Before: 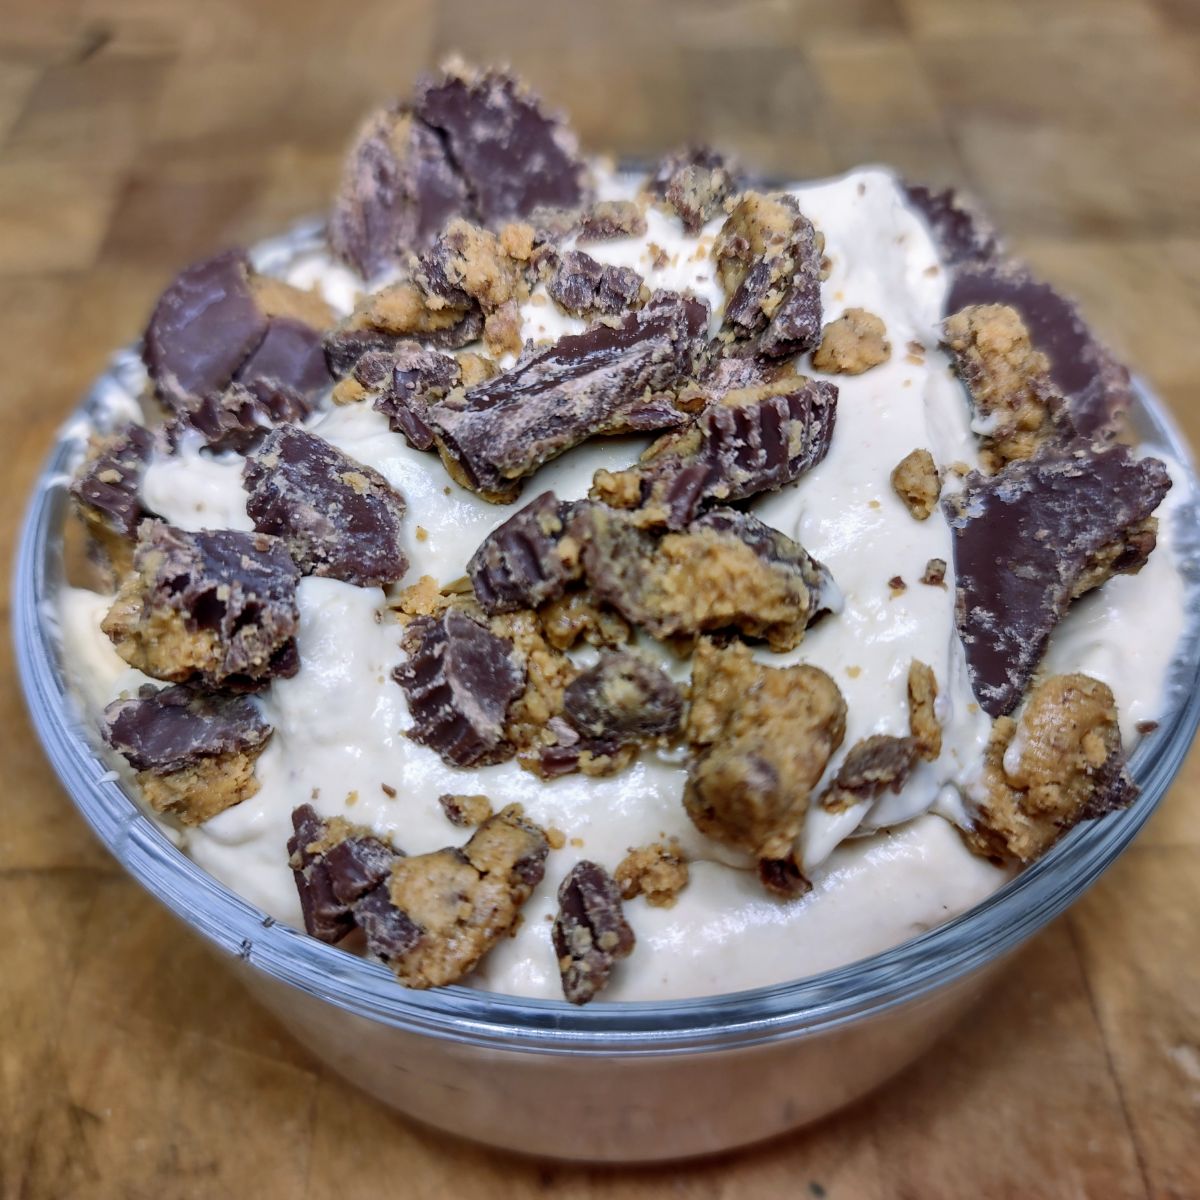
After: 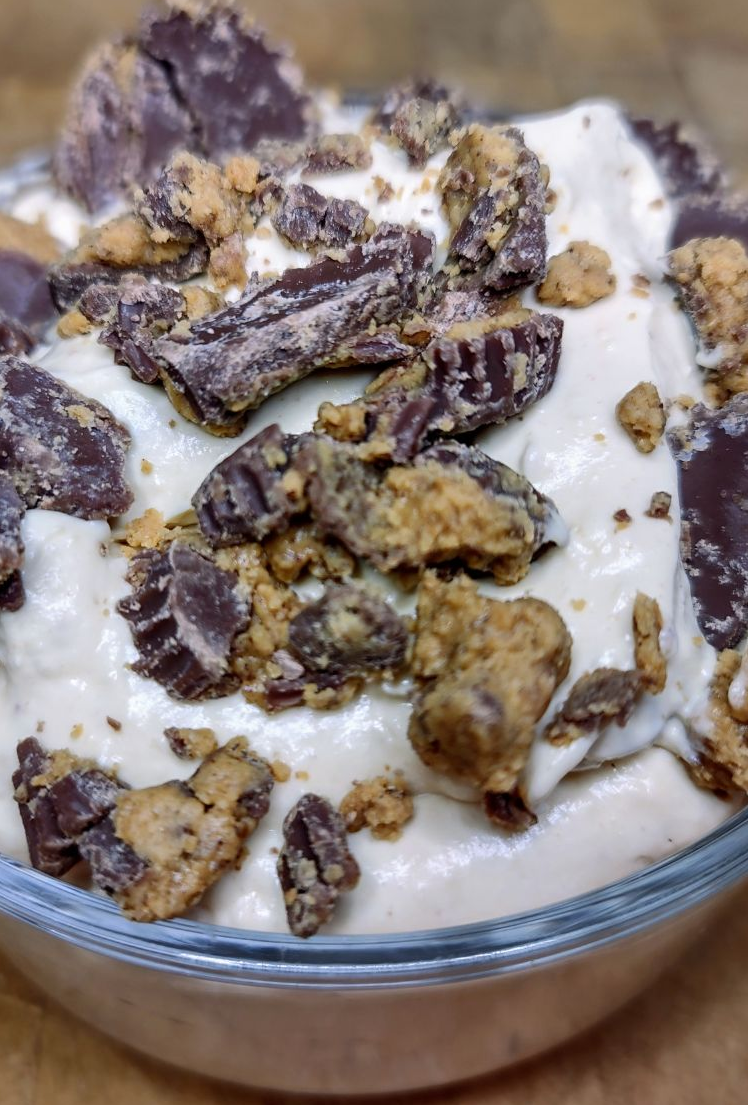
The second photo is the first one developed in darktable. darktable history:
exposure: compensate highlight preservation false
crop and rotate: left 22.918%, top 5.629%, right 14.711%, bottom 2.247%
